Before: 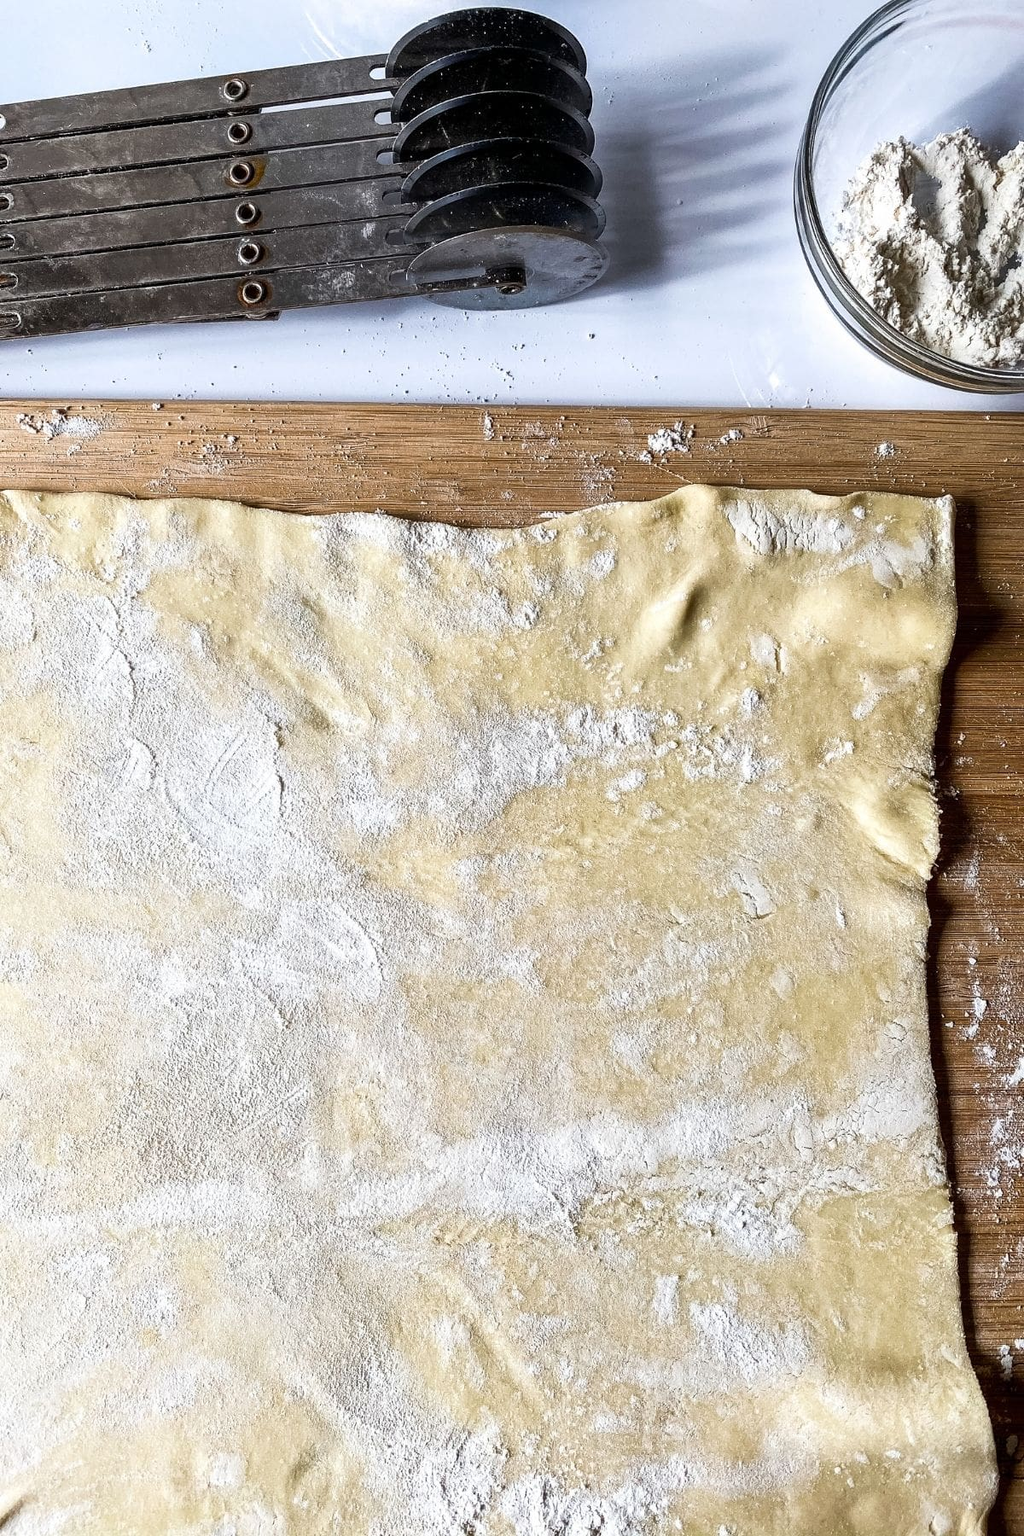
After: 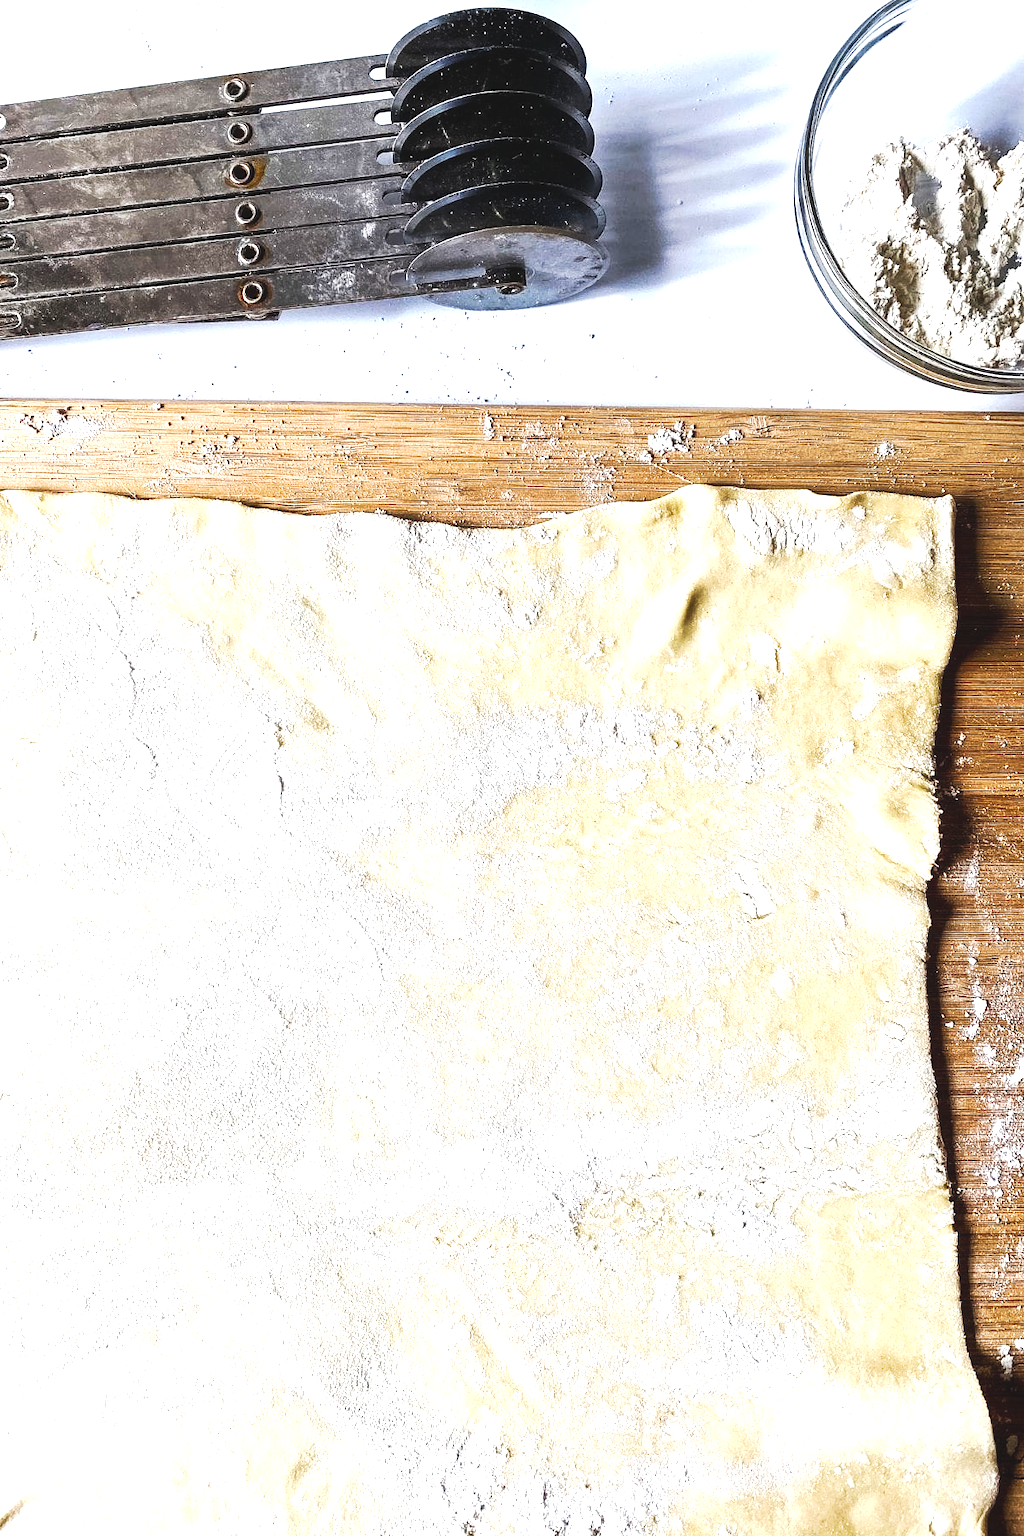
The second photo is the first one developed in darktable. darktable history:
exposure: black level correction -0.005, exposure 1 EV, compensate highlight preservation false
tone curve: curves: ch0 [(0, 0) (0.003, 0.003) (0.011, 0.012) (0.025, 0.023) (0.044, 0.04) (0.069, 0.056) (0.1, 0.082) (0.136, 0.107) (0.177, 0.144) (0.224, 0.186) (0.277, 0.237) (0.335, 0.297) (0.399, 0.37) (0.468, 0.465) (0.543, 0.567) (0.623, 0.68) (0.709, 0.782) (0.801, 0.86) (0.898, 0.924) (1, 1)], preserve colors none
